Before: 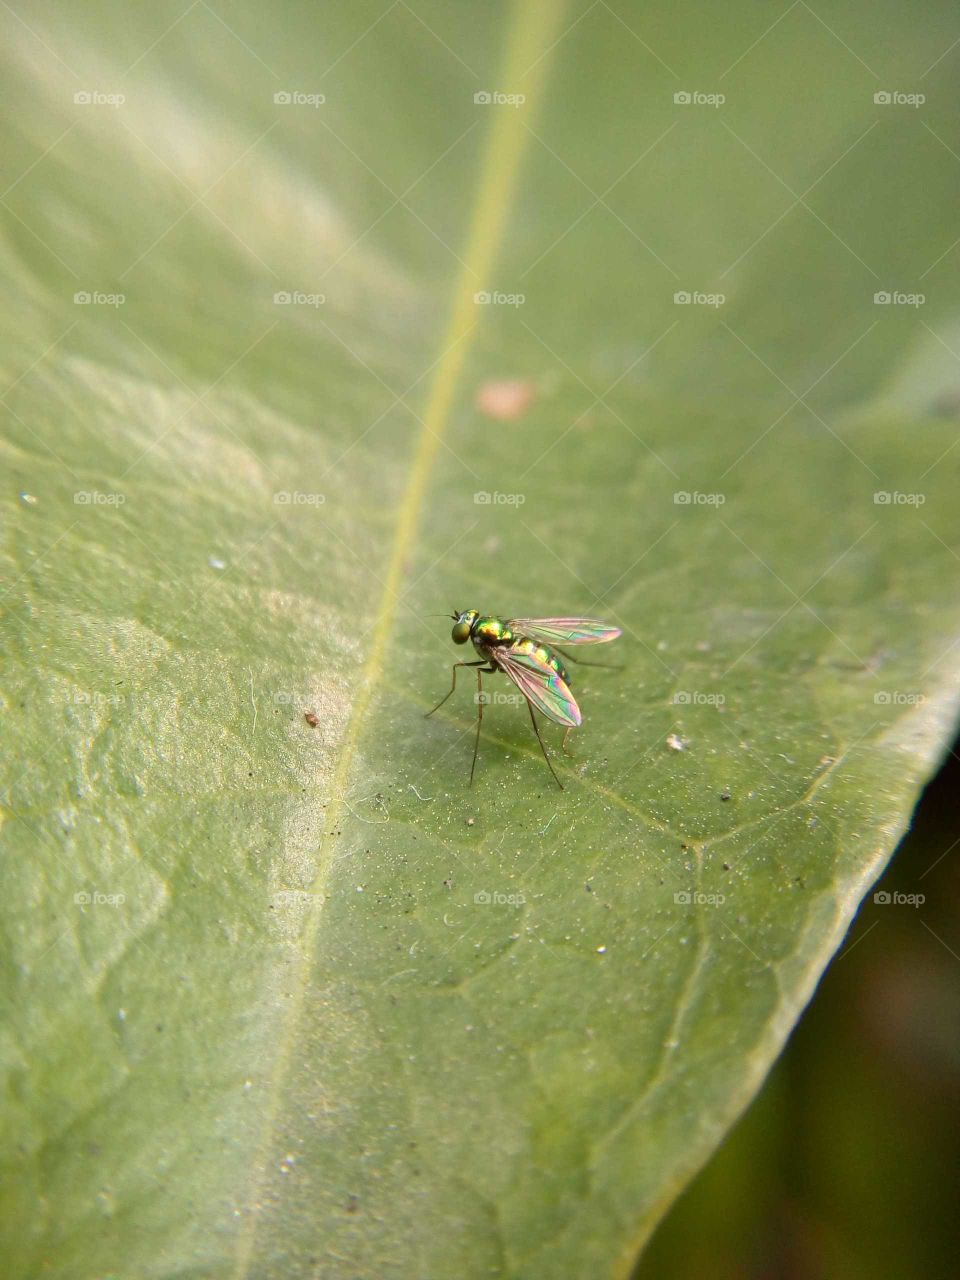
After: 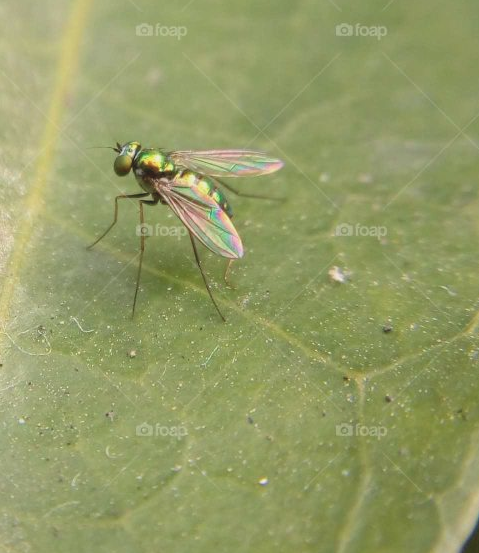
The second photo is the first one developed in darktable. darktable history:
crop: left 35.212%, top 36.625%, right 14.842%, bottom 20.099%
contrast brightness saturation: contrast -0.139, brightness 0.049, saturation -0.119
